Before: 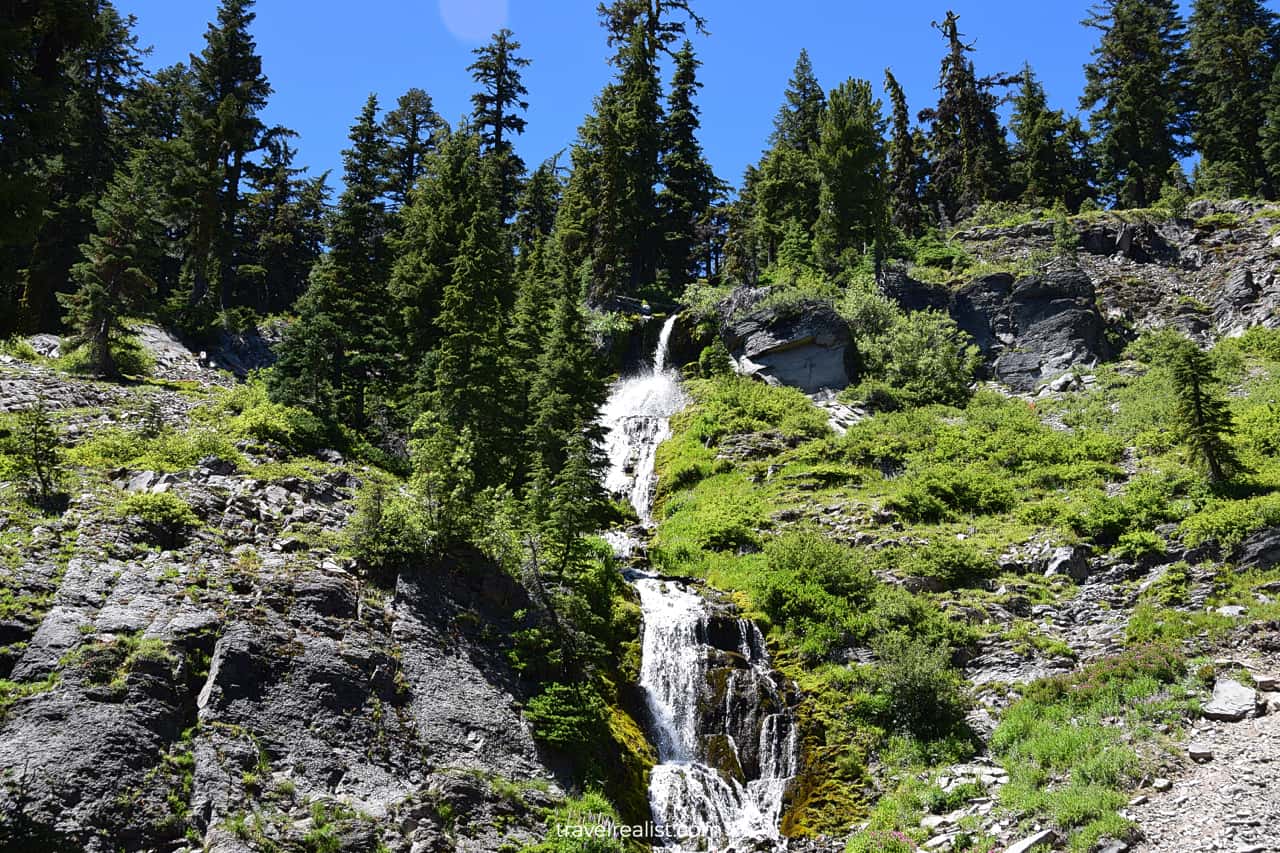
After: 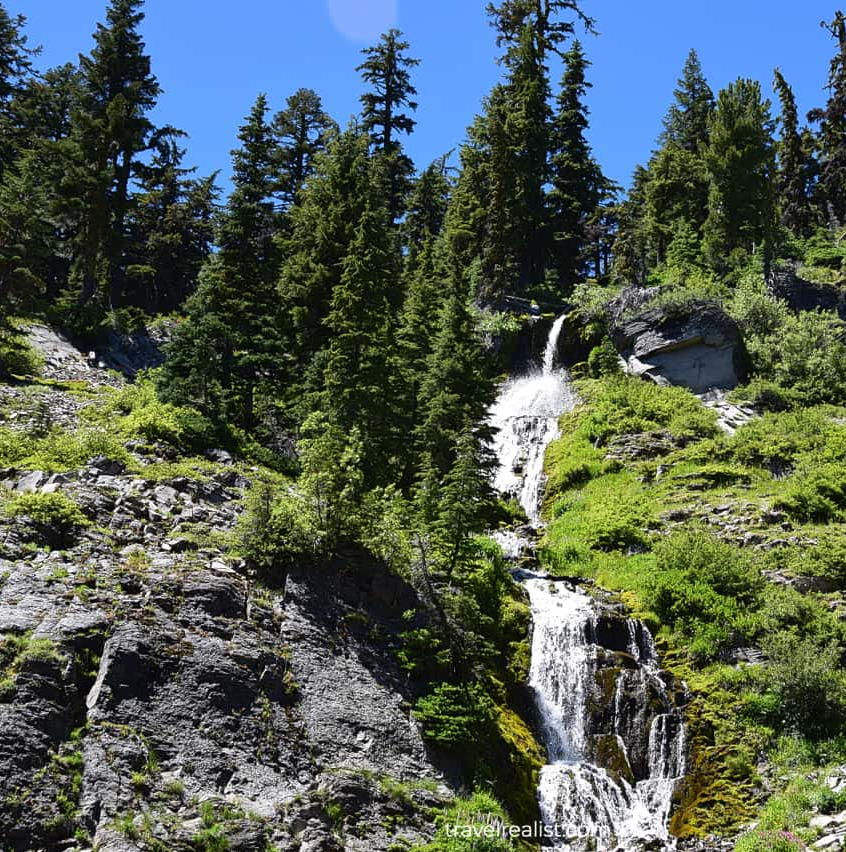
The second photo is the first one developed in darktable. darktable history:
crop and rotate: left 8.719%, right 25.127%
